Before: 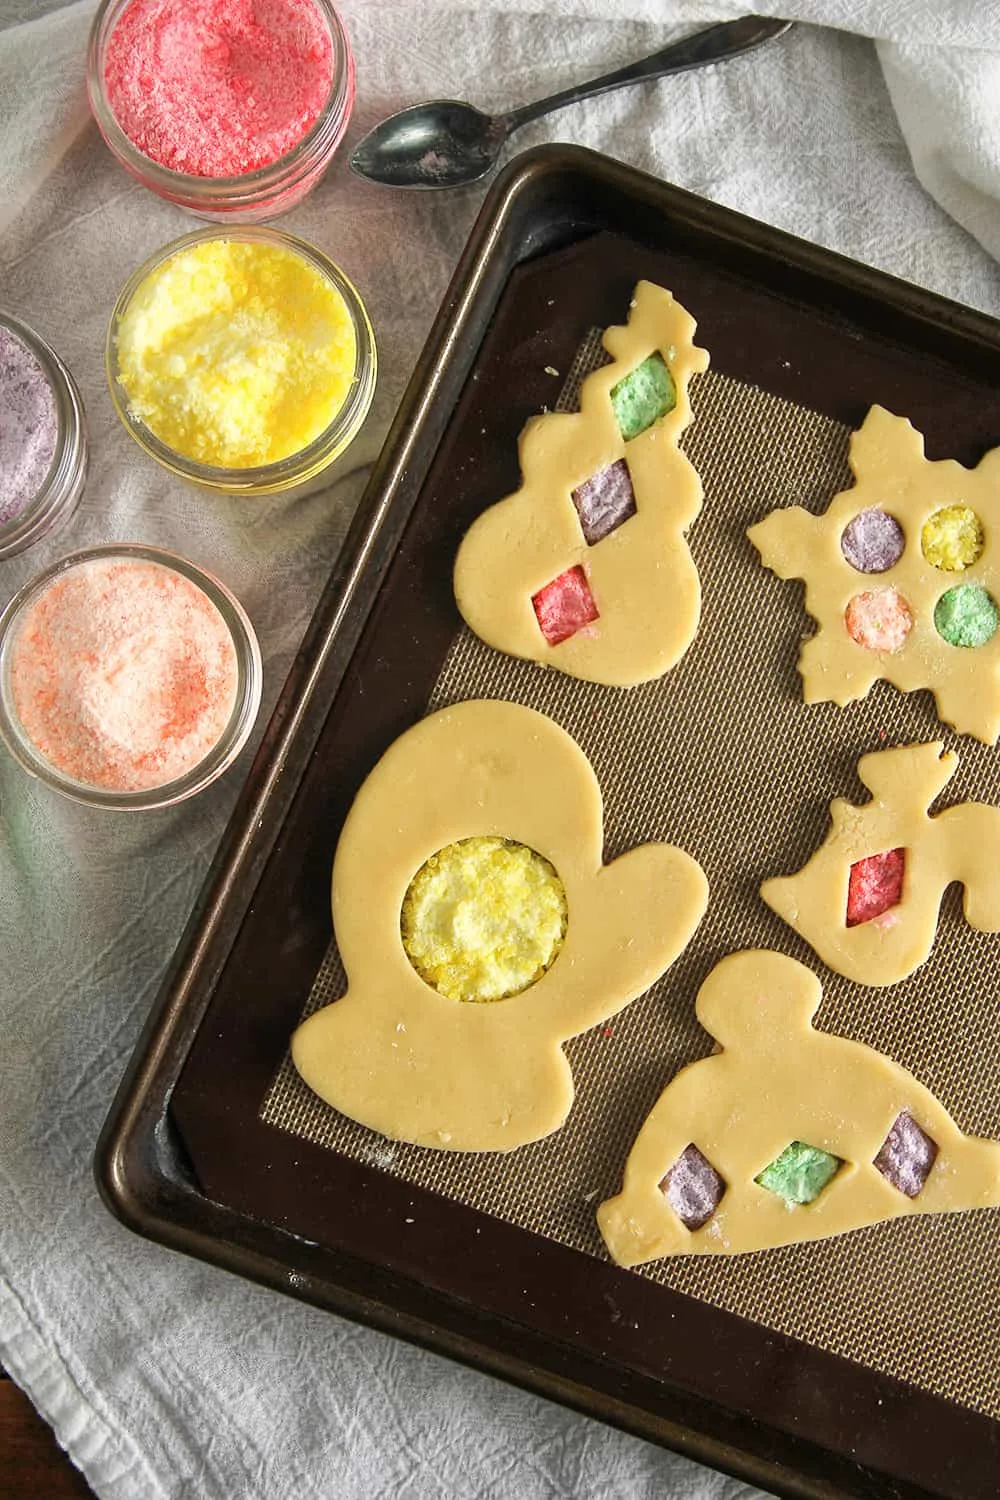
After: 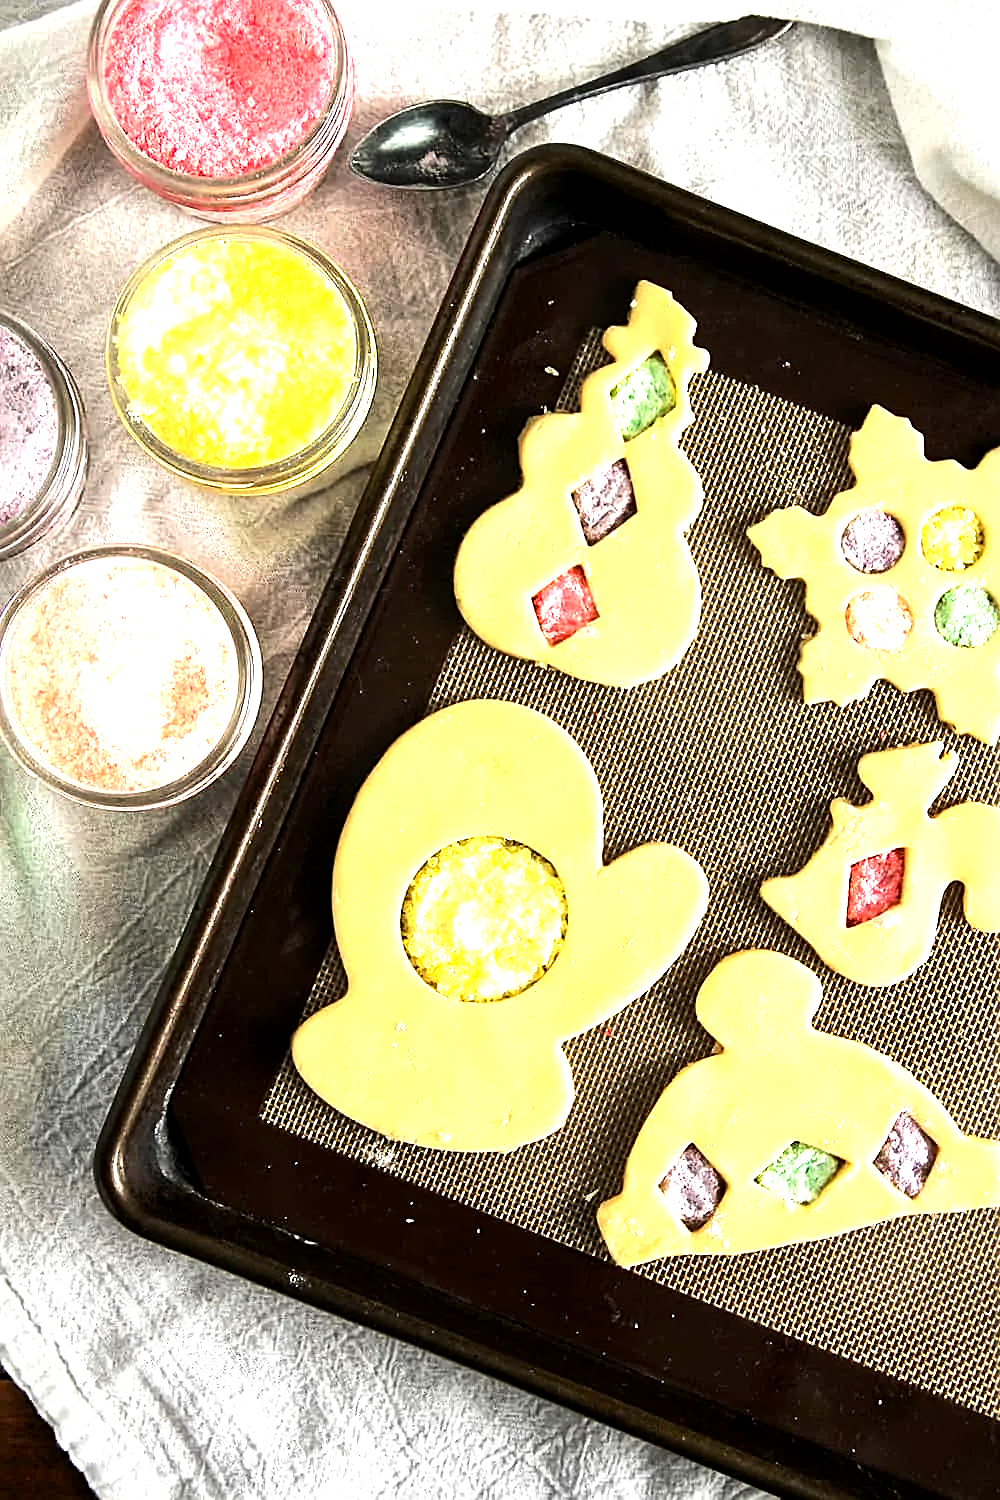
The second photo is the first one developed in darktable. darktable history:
tone equalizer: -8 EV -1.08 EV, -7 EV -1.01 EV, -6 EV -0.867 EV, -5 EV -0.578 EV, -3 EV 0.578 EV, -2 EV 0.867 EV, -1 EV 1.01 EV, +0 EV 1.08 EV, edges refinement/feathering 500, mask exposure compensation -1.57 EV, preserve details no
exposure: black level correction 0.005, exposure 0.417 EV, compensate highlight preservation false
sharpen: on, module defaults
